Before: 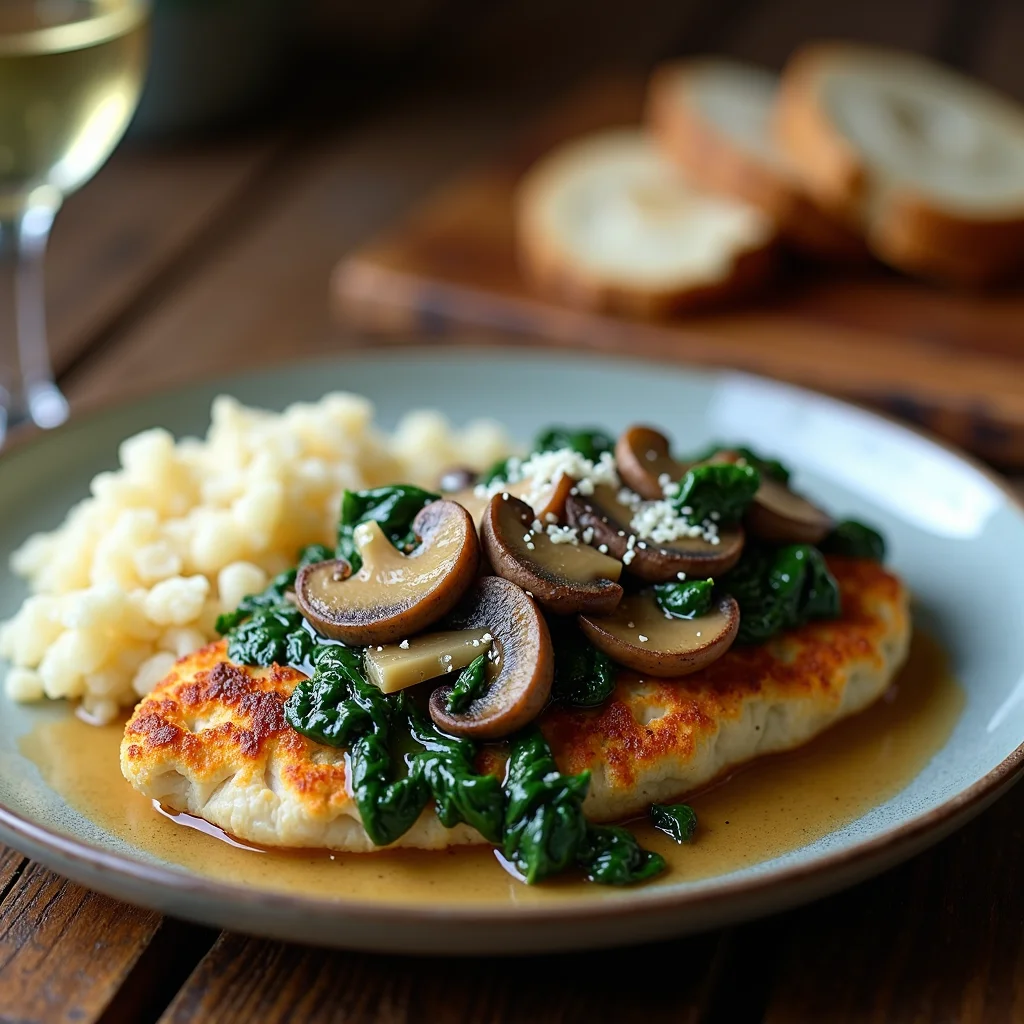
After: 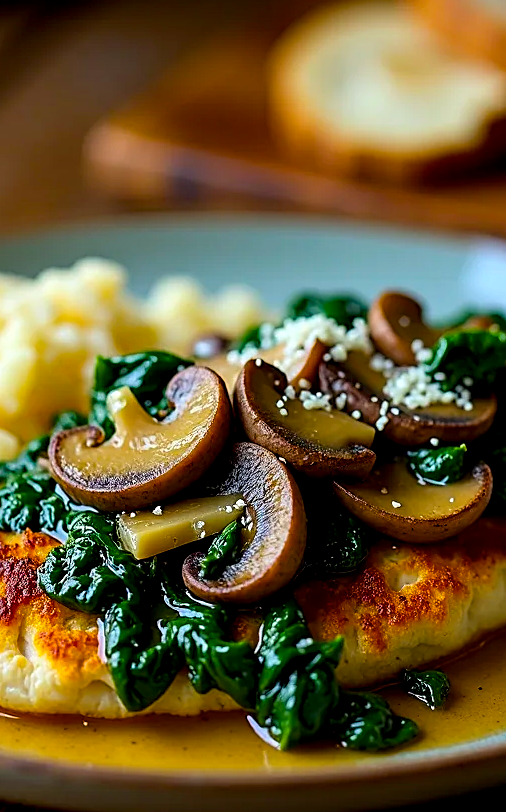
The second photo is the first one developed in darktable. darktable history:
crop and rotate: angle 0.022°, left 24.203%, top 13.15%, right 26.356%, bottom 7.443%
sharpen: on, module defaults
local contrast: highlights 29%, shadows 73%, midtone range 0.748
exposure: black level correction 0.002, exposure -0.103 EV, compensate highlight preservation false
color balance rgb: power › chroma 0.235%, power › hue 61.77°, linear chroma grading › global chroma 8.593%, perceptual saturation grading › global saturation 19.634%, global vibrance 42.484%
